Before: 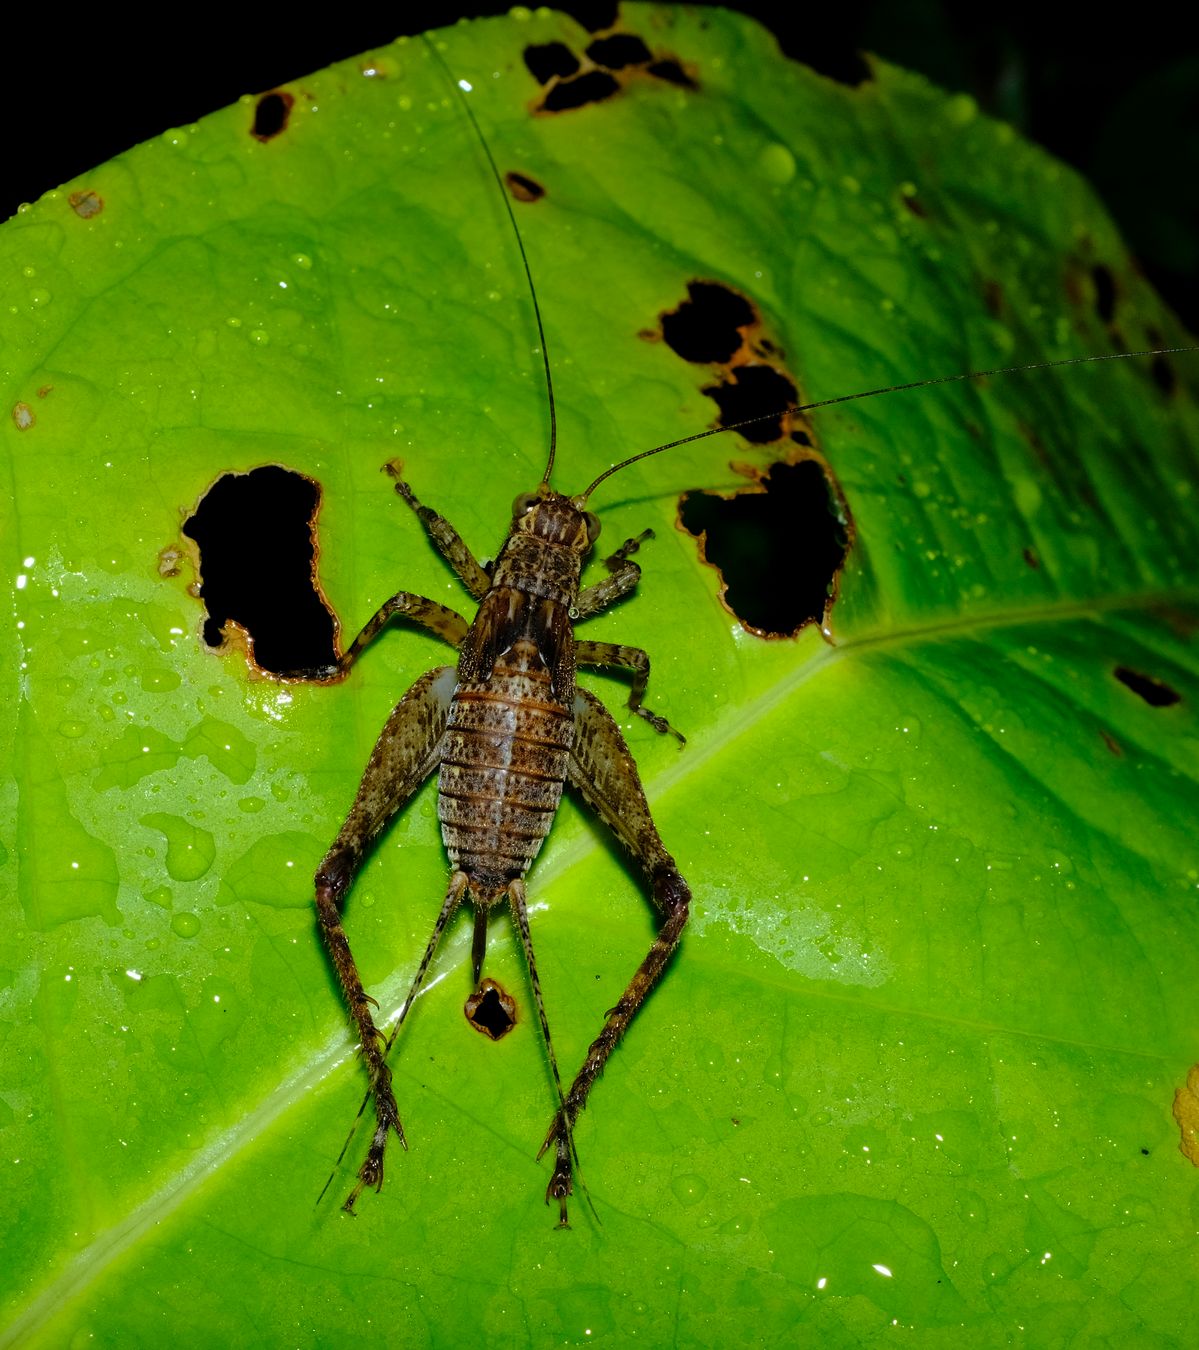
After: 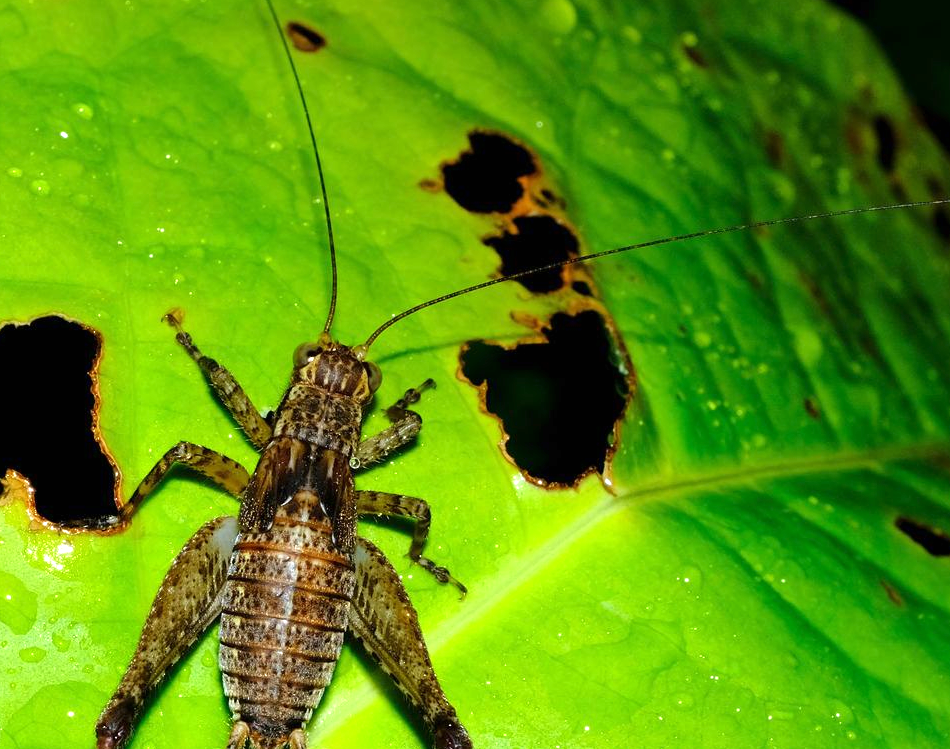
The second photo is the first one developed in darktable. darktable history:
exposure: black level correction 0, exposure 0.89 EV, compensate highlight preservation false
crop: left 18.346%, top 11.114%, right 2.34%, bottom 33.342%
